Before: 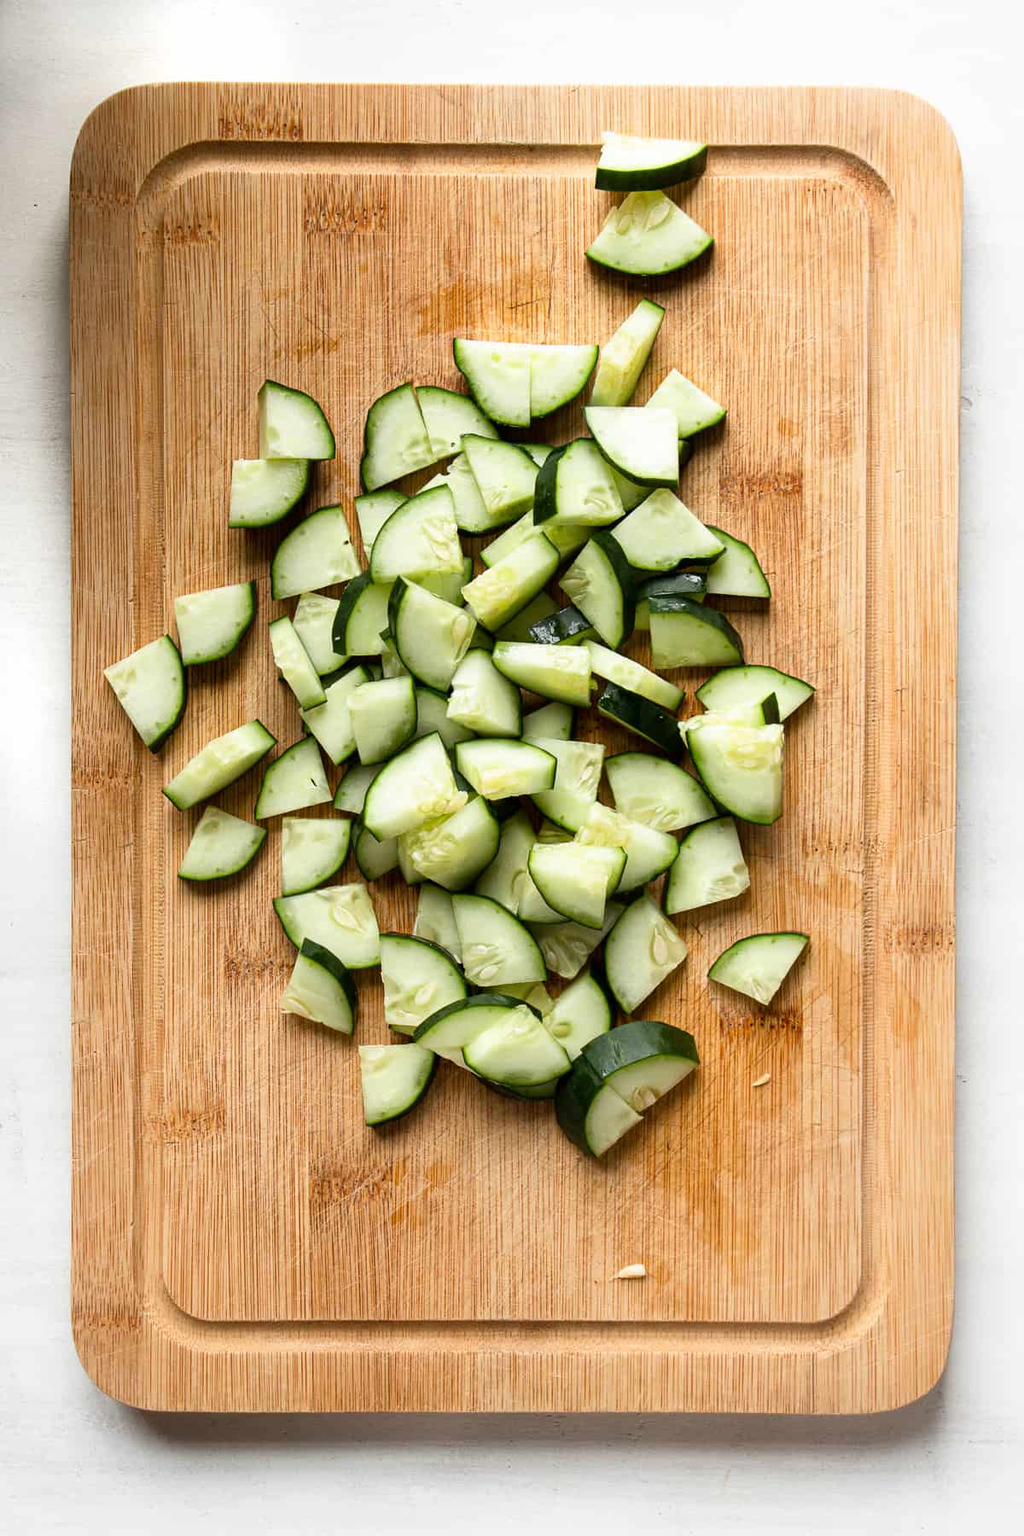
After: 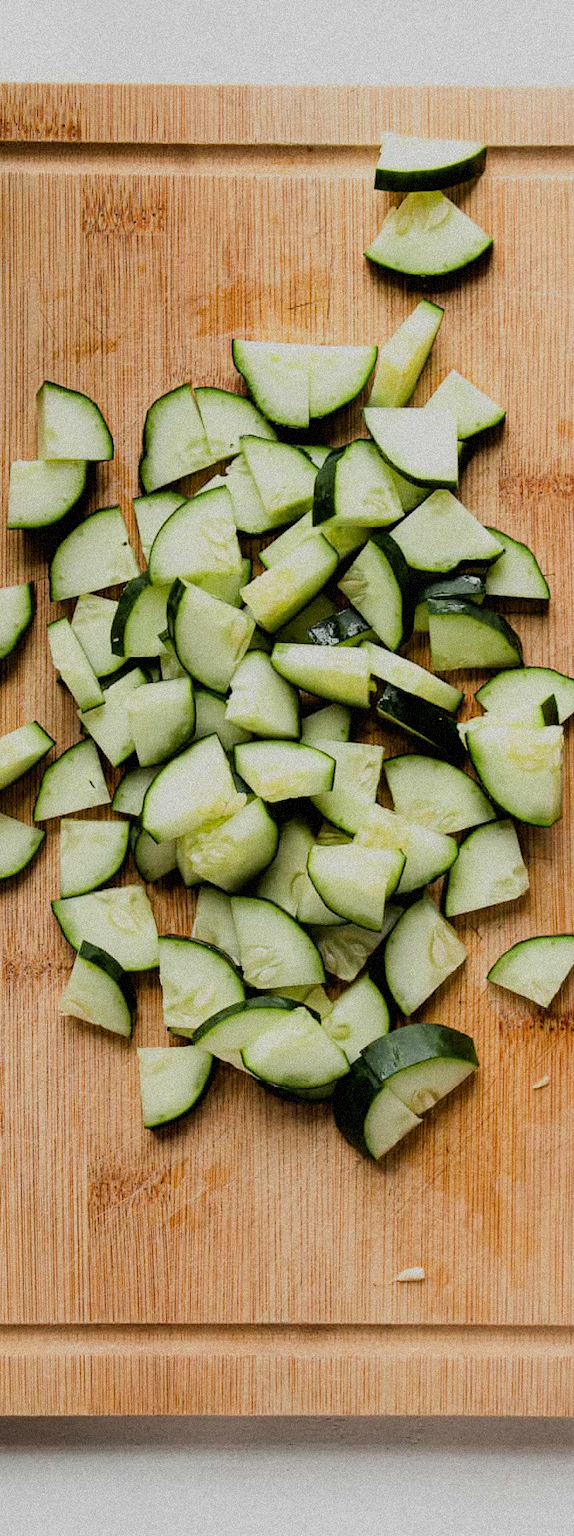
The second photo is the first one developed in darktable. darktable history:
crop: left 21.674%, right 22.086%
grain: strength 35%, mid-tones bias 0%
filmic rgb: black relative exposure -6.98 EV, white relative exposure 5.63 EV, hardness 2.86
